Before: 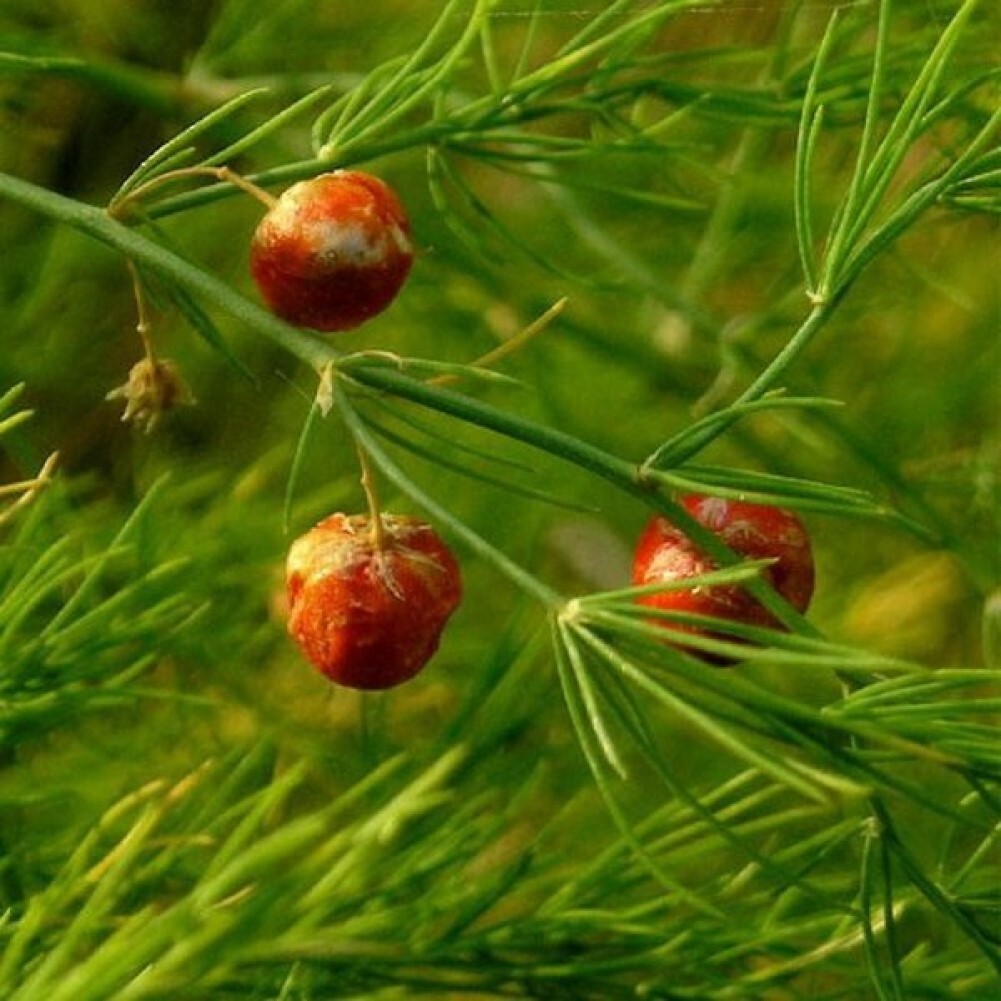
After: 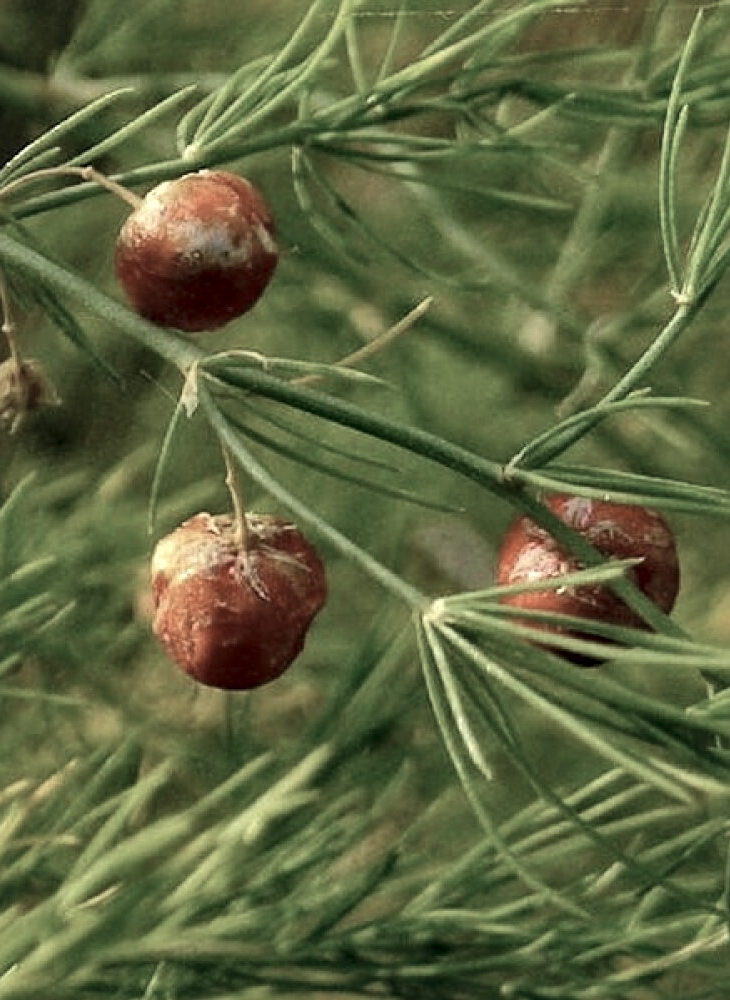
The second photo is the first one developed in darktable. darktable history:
local contrast: mode bilateral grid, contrast 19, coarseness 49, detail 149%, midtone range 0.2
sharpen: amount 0.461
crop: left 13.533%, top 0%, right 13.502%
color zones: curves: ch0 [(0, 0.6) (0.129, 0.508) (0.193, 0.483) (0.429, 0.5) (0.571, 0.5) (0.714, 0.5) (0.857, 0.5) (1, 0.6)]; ch1 [(0, 0.481) (0.112, 0.245) (0.213, 0.223) (0.429, 0.233) (0.571, 0.231) (0.683, 0.242) (0.857, 0.296) (1, 0.481)]
exposure: exposure 0.2 EV, compensate highlight preservation false
haze removal: adaptive false
